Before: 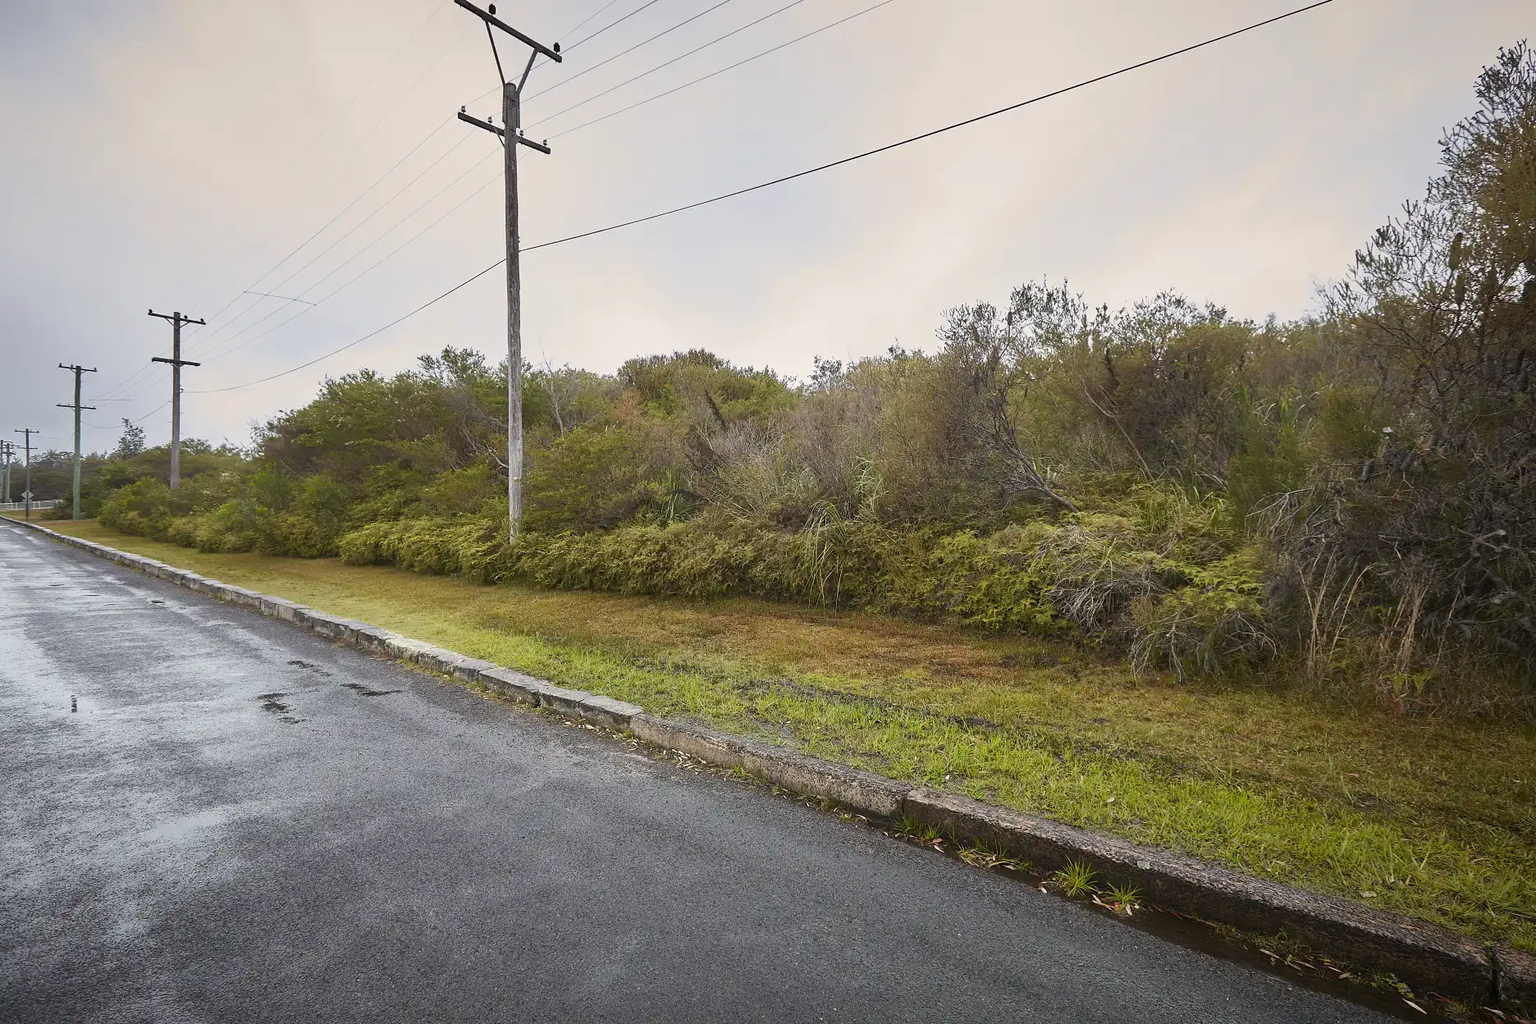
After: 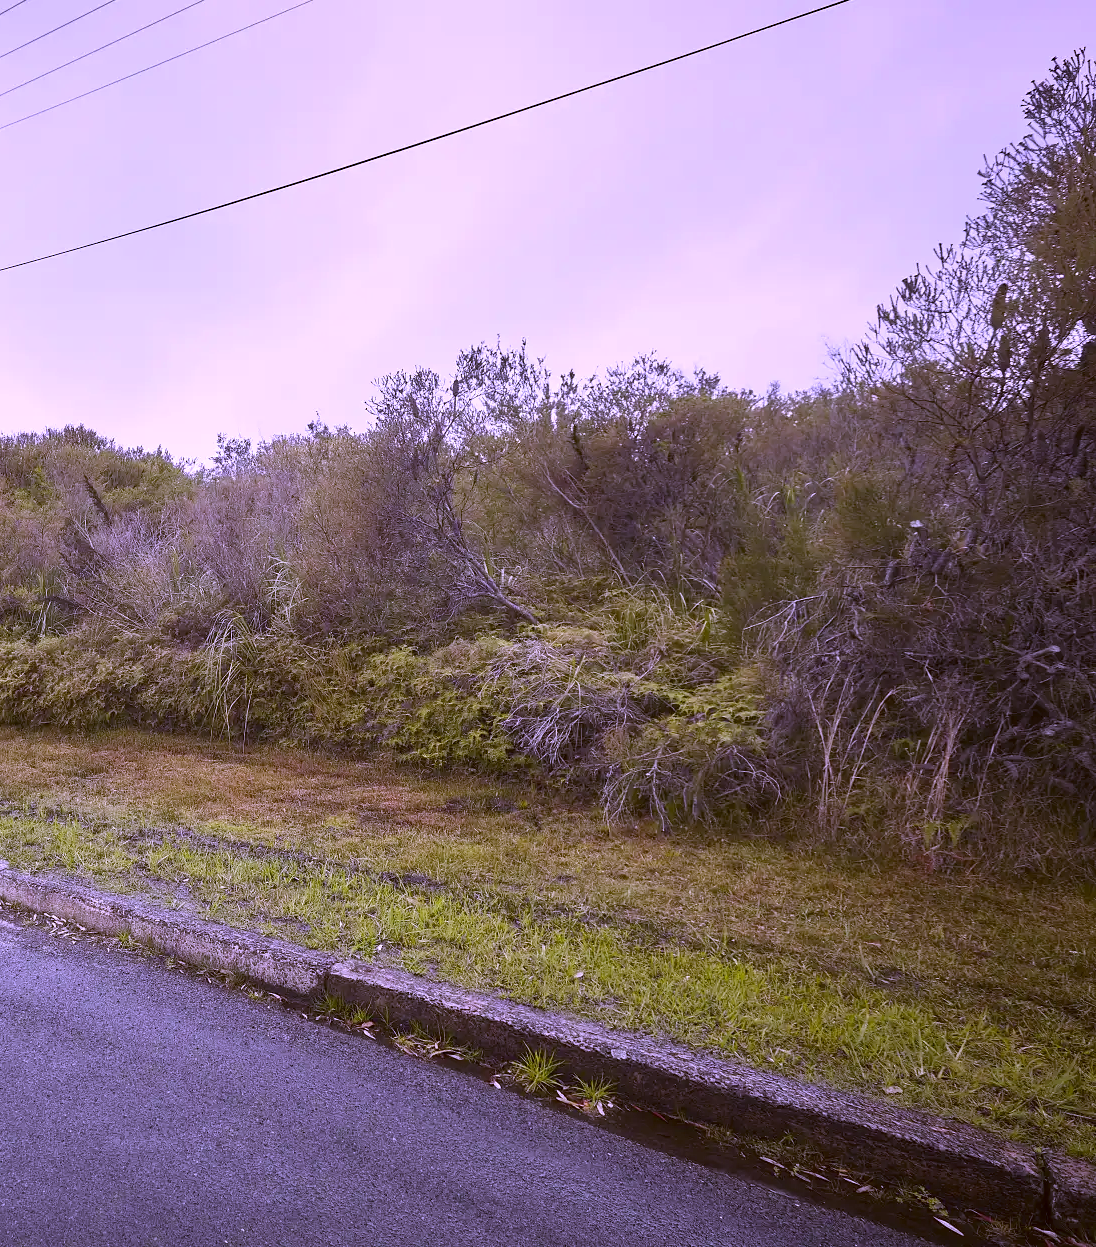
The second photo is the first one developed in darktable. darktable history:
color correction: highlights a* 6.27, highlights b* 8.19, shadows a* 5.94, shadows b* 7.23, saturation 0.9
haze removal: compatibility mode true, adaptive false
white balance: red 0.98, blue 1.61
crop: left 41.402%
